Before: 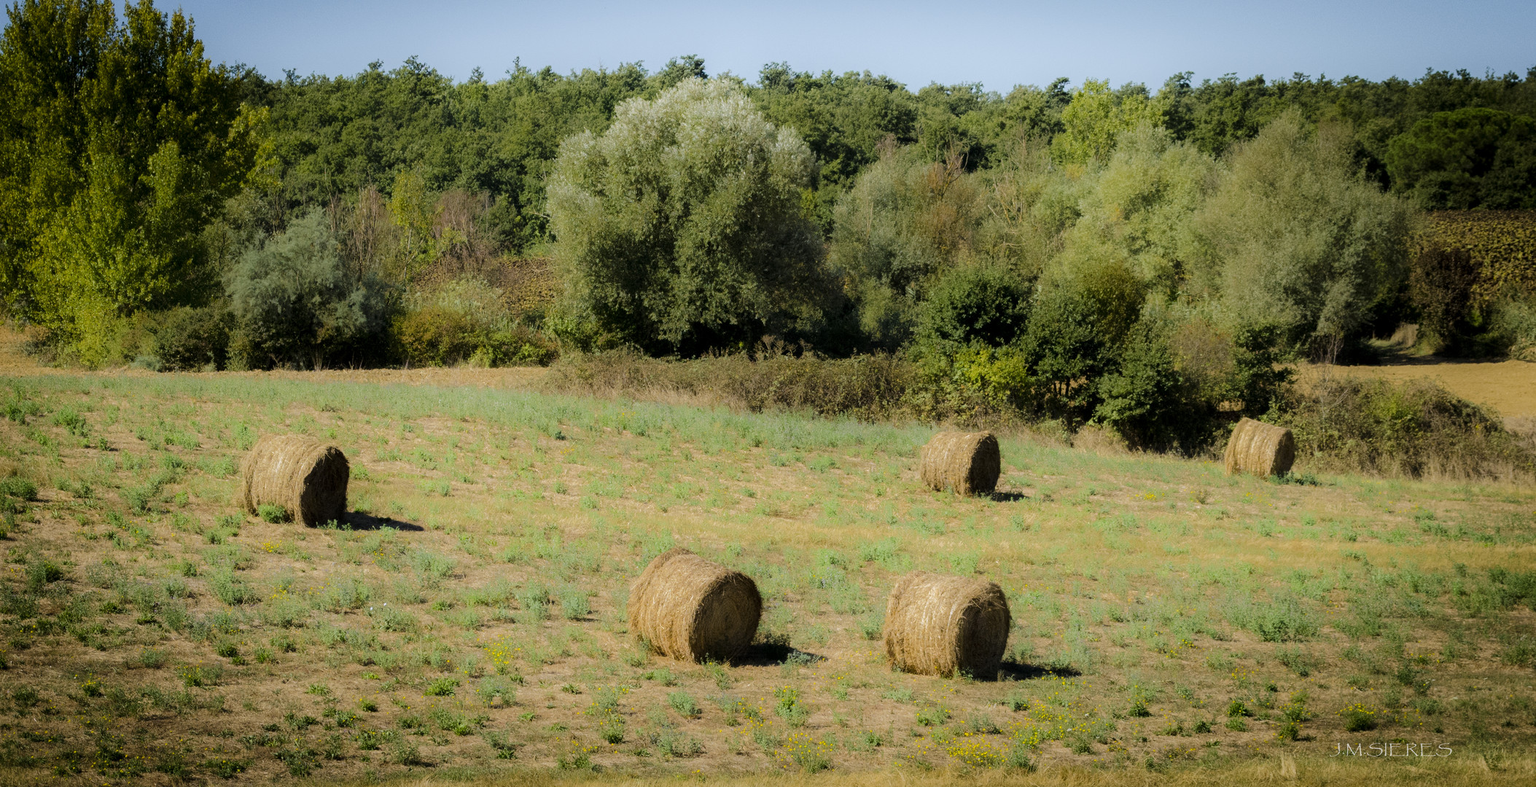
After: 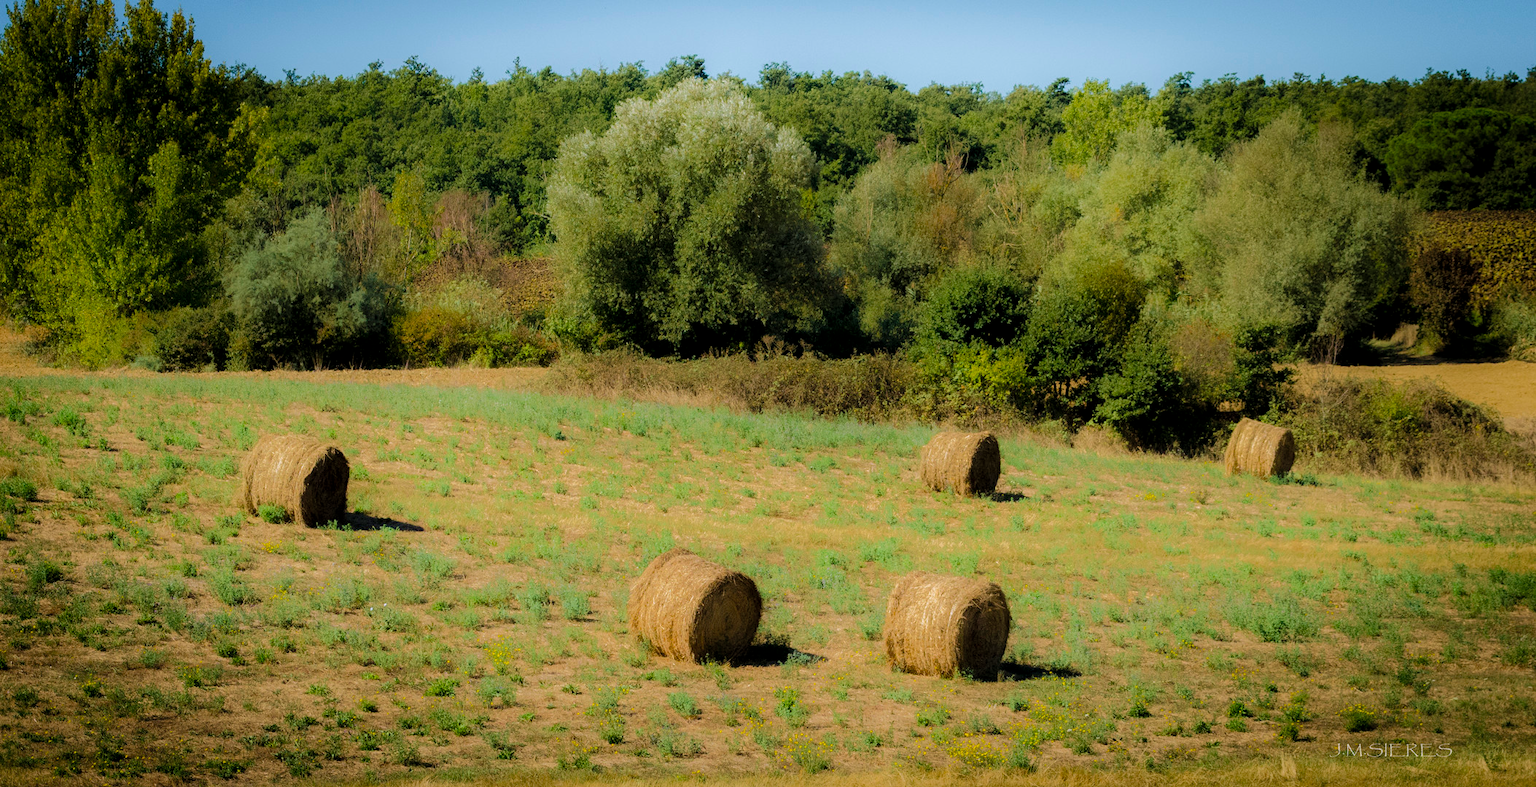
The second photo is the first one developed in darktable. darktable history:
exposure: black level correction 0.001, exposure 0.499 EV, compensate exposure bias true, compensate highlight preservation false
contrast brightness saturation: contrast 0.037, saturation 0.159
velvia: on, module defaults
tone curve: curves: ch0 [(0, 0) (0.003, 0.005) (0.011, 0.019) (0.025, 0.04) (0.044, 0.064) (0.069, 0.095) (0.1, 0.129) (0.136, 0.169) (0.177, 0.207) (0.224, 0.247) (0.277, 0.298) (0.335, 0.354) (0.399, 0.416) (0.468, 0.478) (0.543, 0.553) (0.623, 0.634) (0.709, 0.709) (0.801, 0.817) (0.898, 0.912) (1, 1)], color space Lab, independent channels, preserve colors none
